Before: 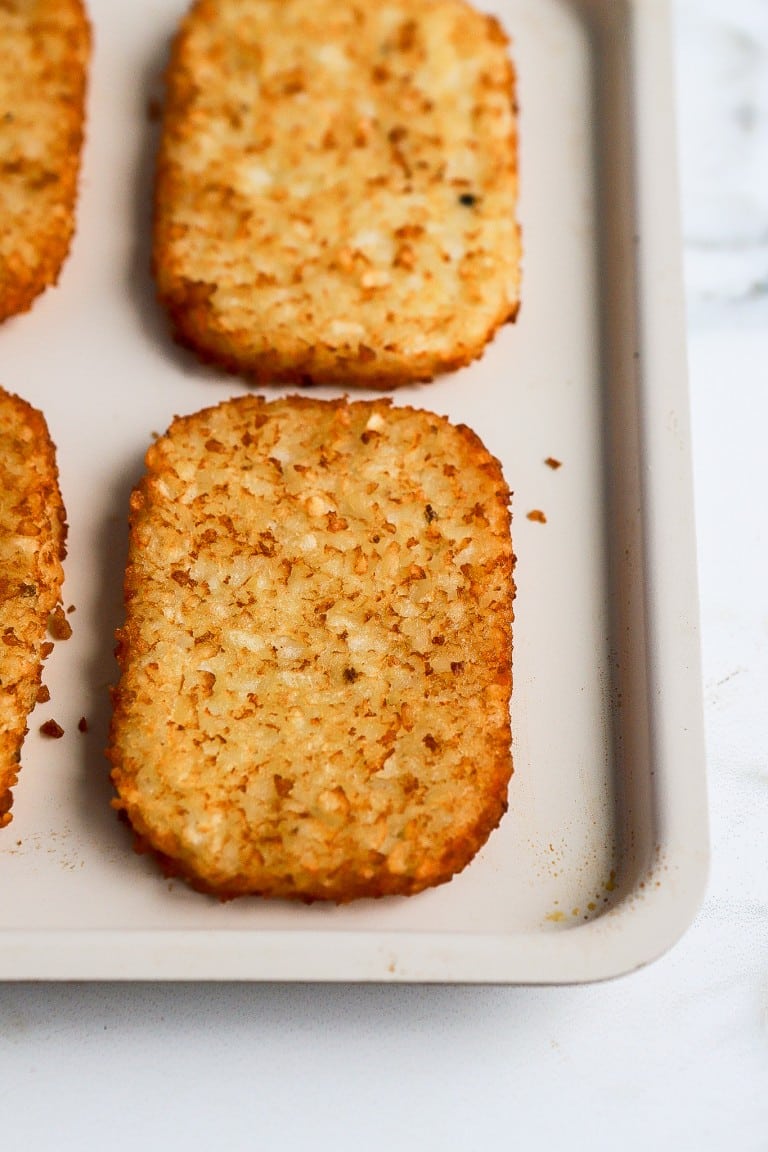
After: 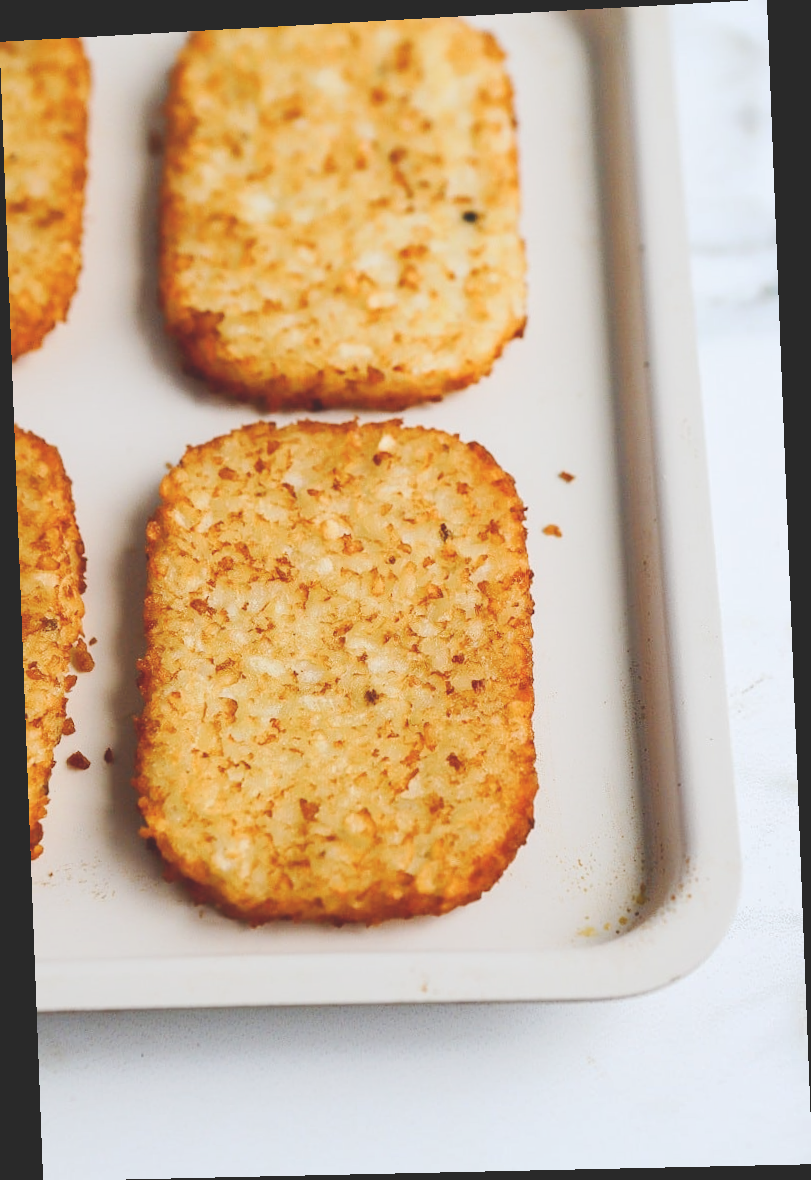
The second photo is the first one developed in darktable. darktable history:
tone curve: curves: ch0 [(0, 0) (0.003, 0.012) (0.011, 0.02) (0.025, 0.032) (0.044, 0.046) (0.069, 0.06) (0.1, 0.09) (0.136, 0.133) (0.177, 0.182) (0.224, 0.247) (0.277, 0.316) (0.335, 0.396) (0.399, 0.48) (0.468, 0.568) (0.543, 0.646) (0.623, 0.717) (0.709, 0.777) (0.801, 0.846) (0.898, 0.912) (1, 1)], preserve colors none
rotate and perspective: rotation -2.22°, lens shift (horizontal) -0.022, automatic cropping off
exposure: black level correction -0.023, exposure -0.039 EV, compensate highlight preservation false
white balance: red 0.982, blue 1.018
